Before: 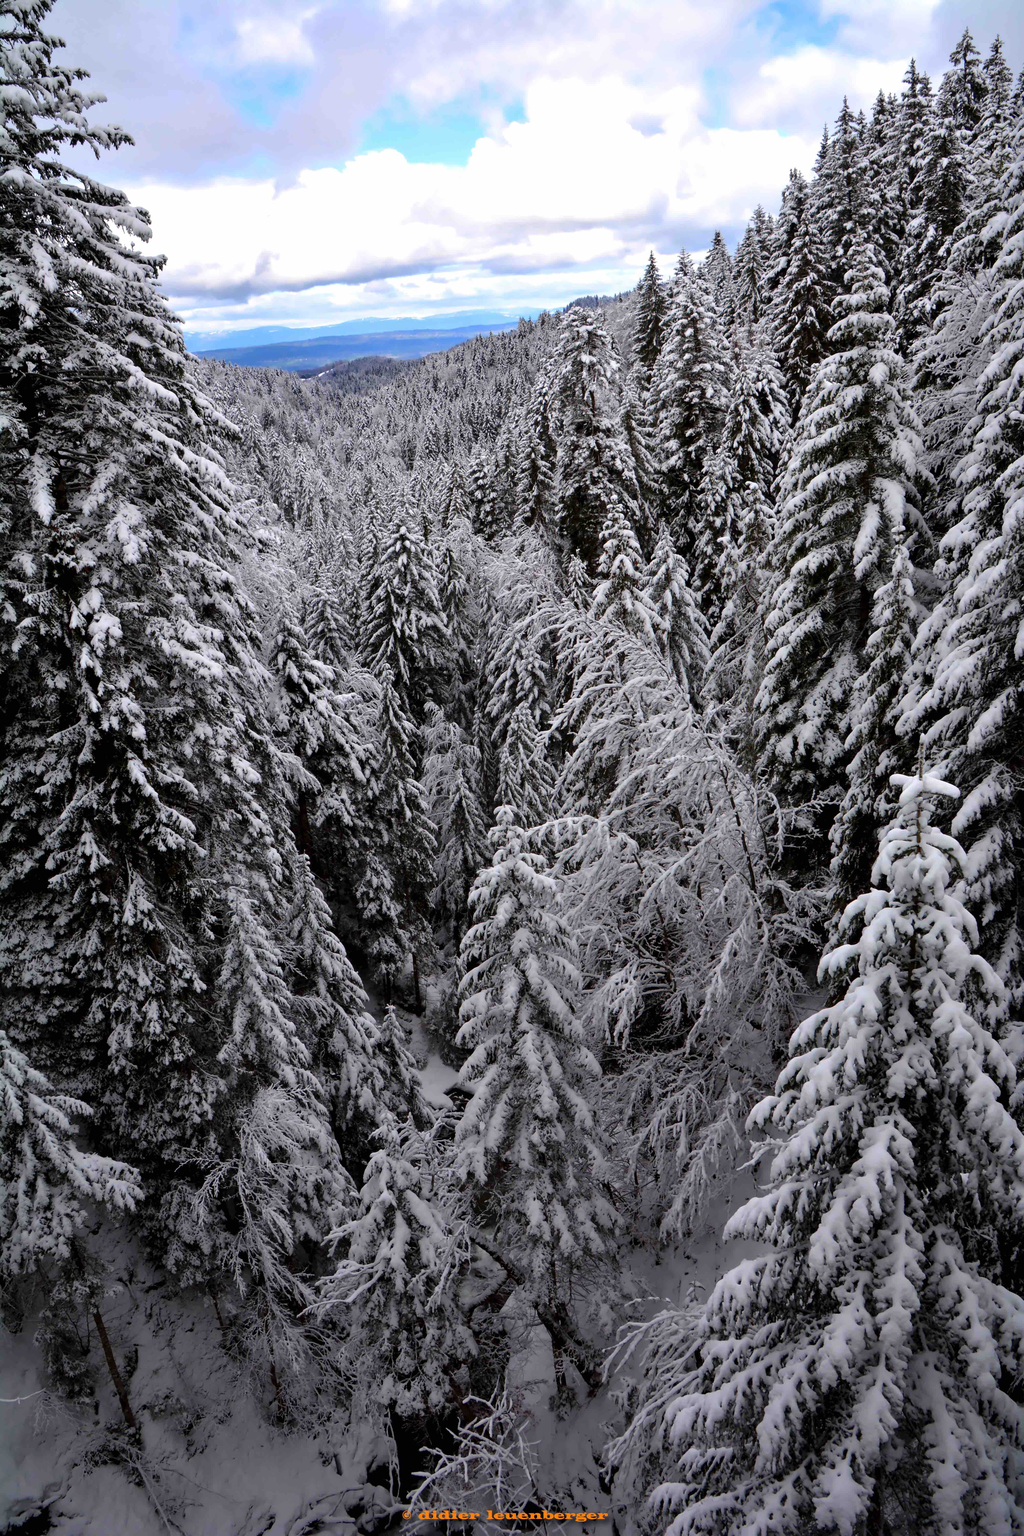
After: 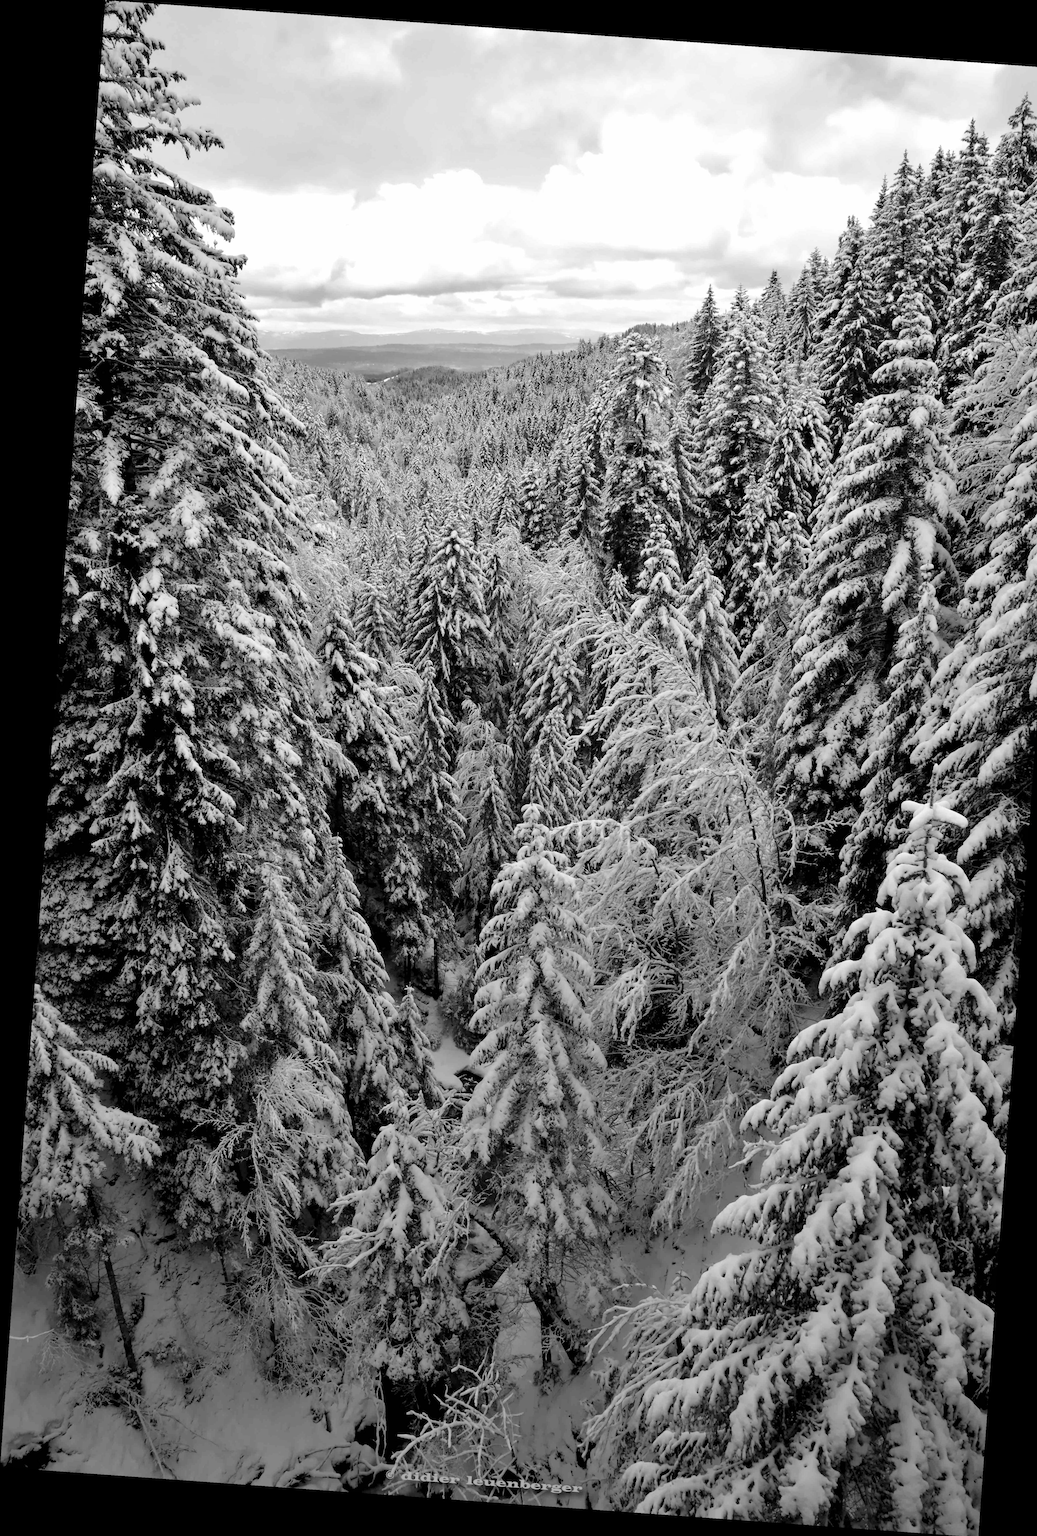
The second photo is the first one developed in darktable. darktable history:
monochrome: a 1.94, b -0.638
crop: right 4.126%, bottom 0.031%
rotate and perspective: rotation 4.1°, automatic cropping off
